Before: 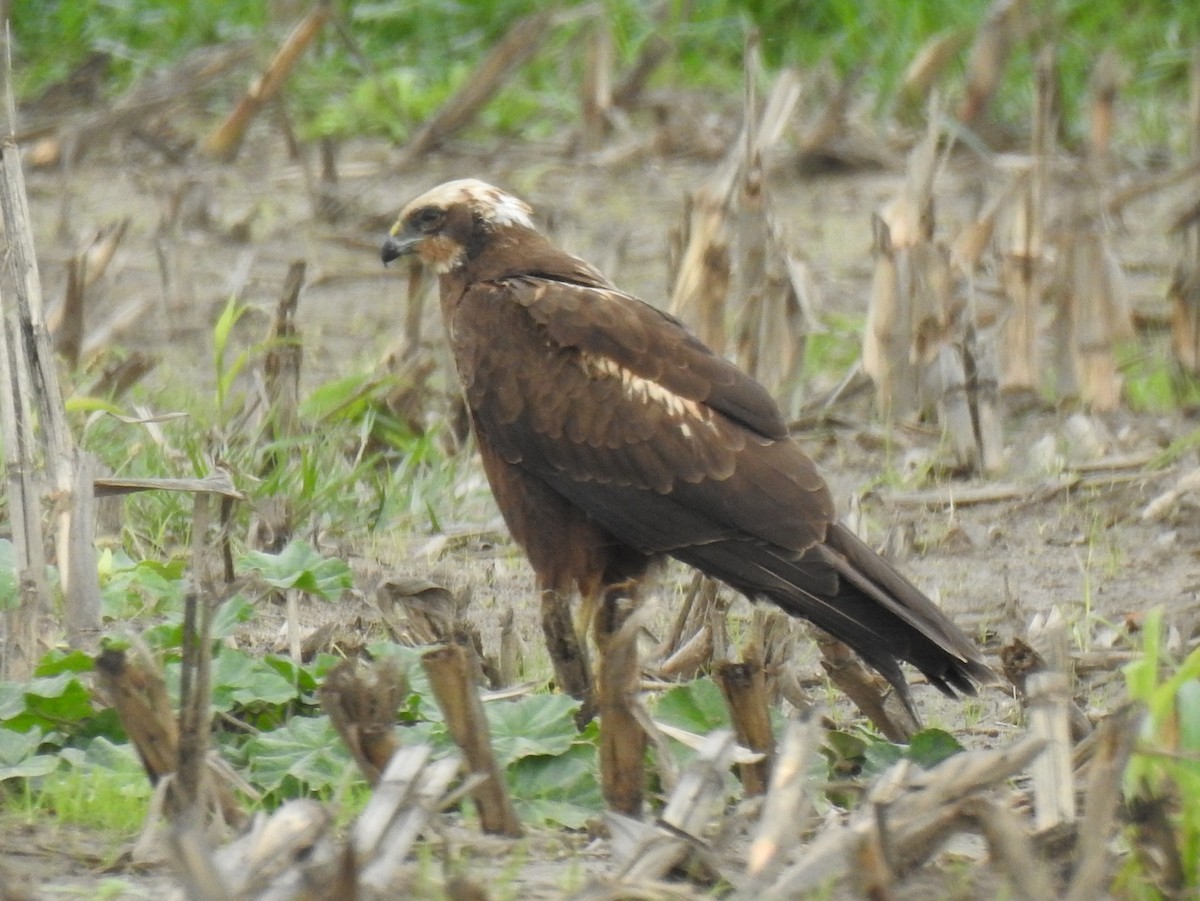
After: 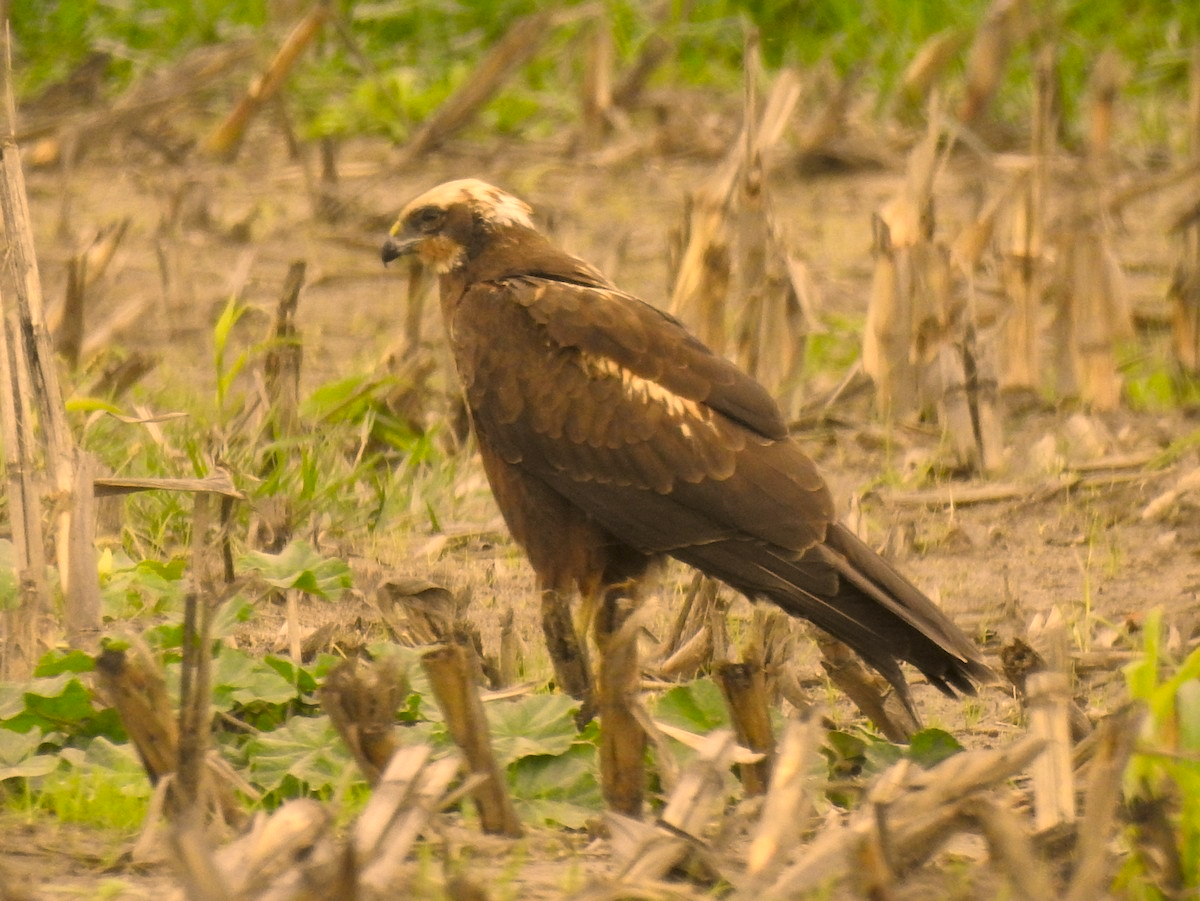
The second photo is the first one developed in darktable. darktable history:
shadows and highlights: shadows 20.14, highlights -19.46, soften with gaussian
color correction: highlights a* 18.1, highlights b* 35.46, shadows a* 0.98, shadows b* 6.52, saturation 1.03
